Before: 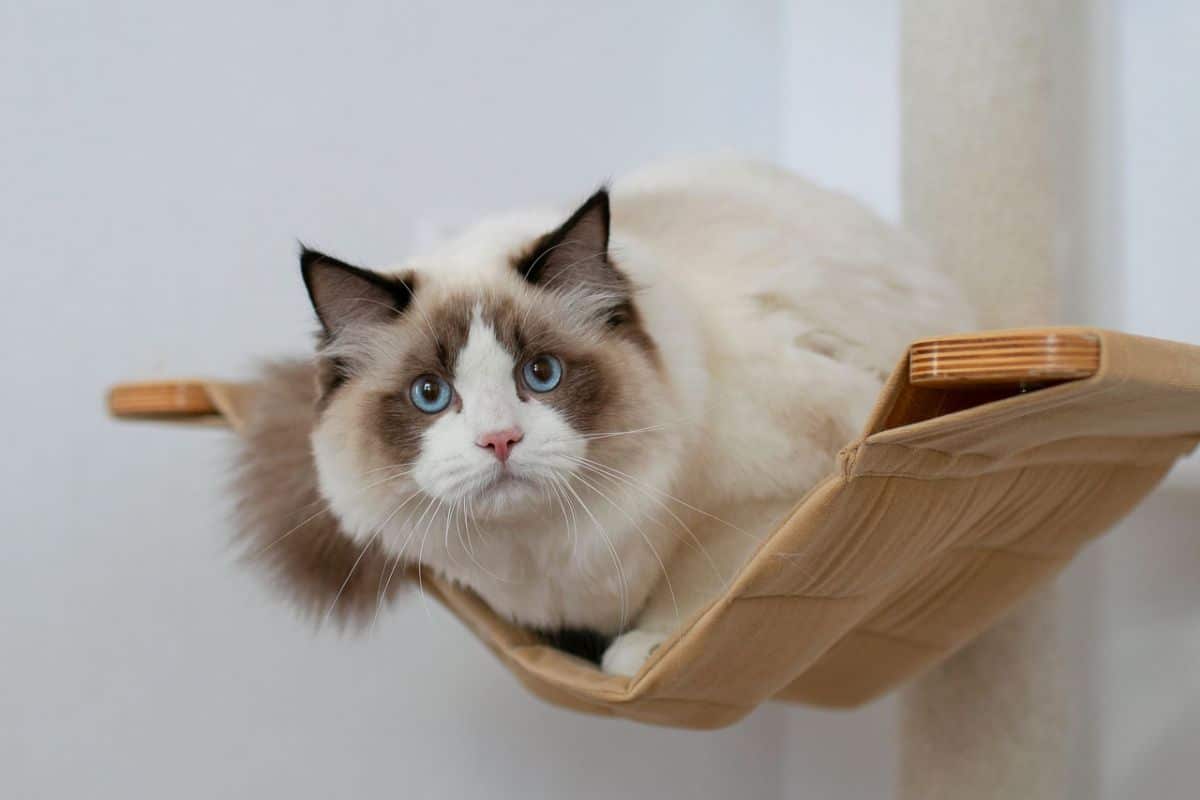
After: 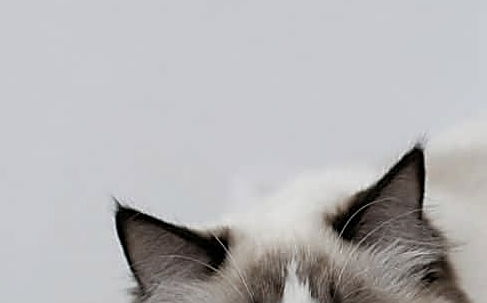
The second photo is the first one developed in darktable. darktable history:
sharpen: amount 0.901
crop: left 15.452%, top 5.459%, right 43.956%, bottom 56.62%
color zones: curves: ch1 [(0, 0.292) (0.001, 0.292) (0.2, 0.264) (0.4, 0.248) (0.6, 0.248) (0.8, 0.264) (0.999, 0.292) (1, 0.292)]
